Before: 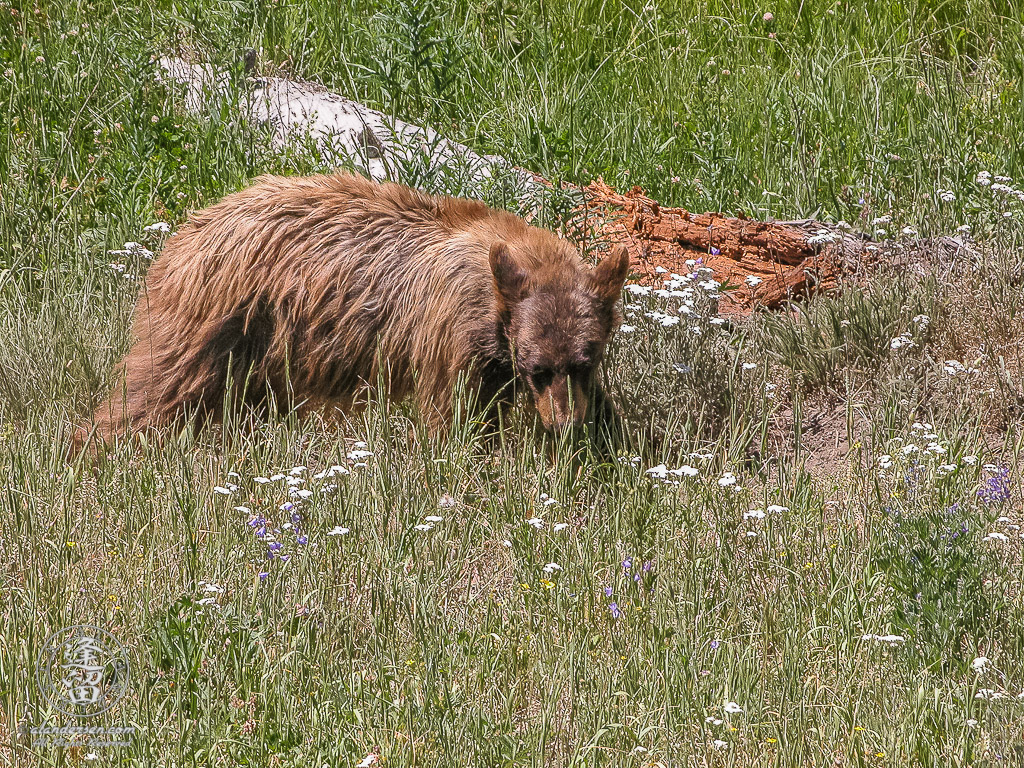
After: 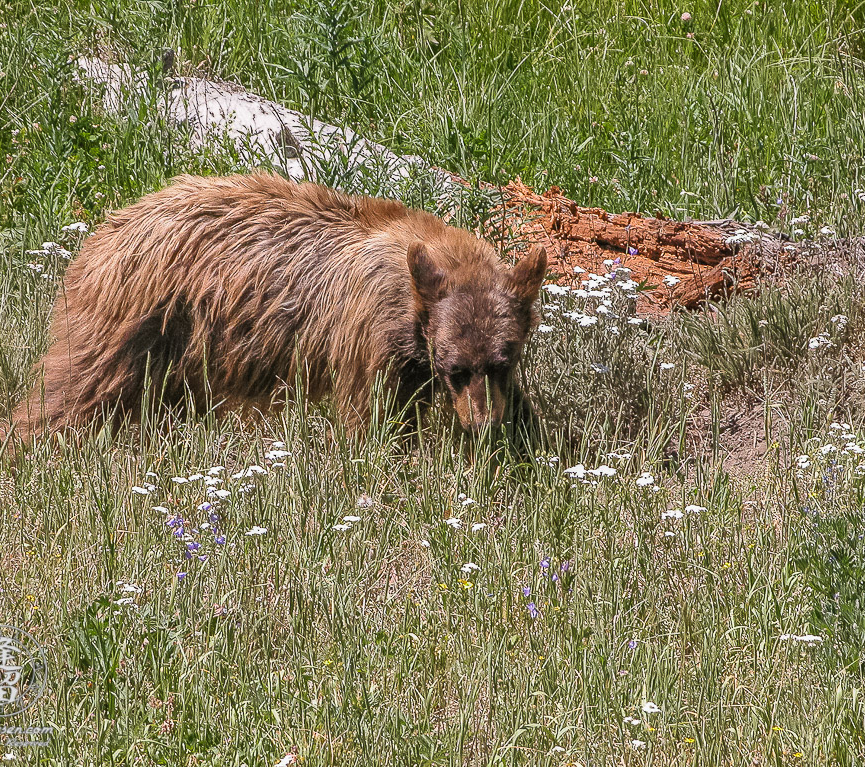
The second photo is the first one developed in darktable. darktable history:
crop: left 8.017%, right 7.499%
